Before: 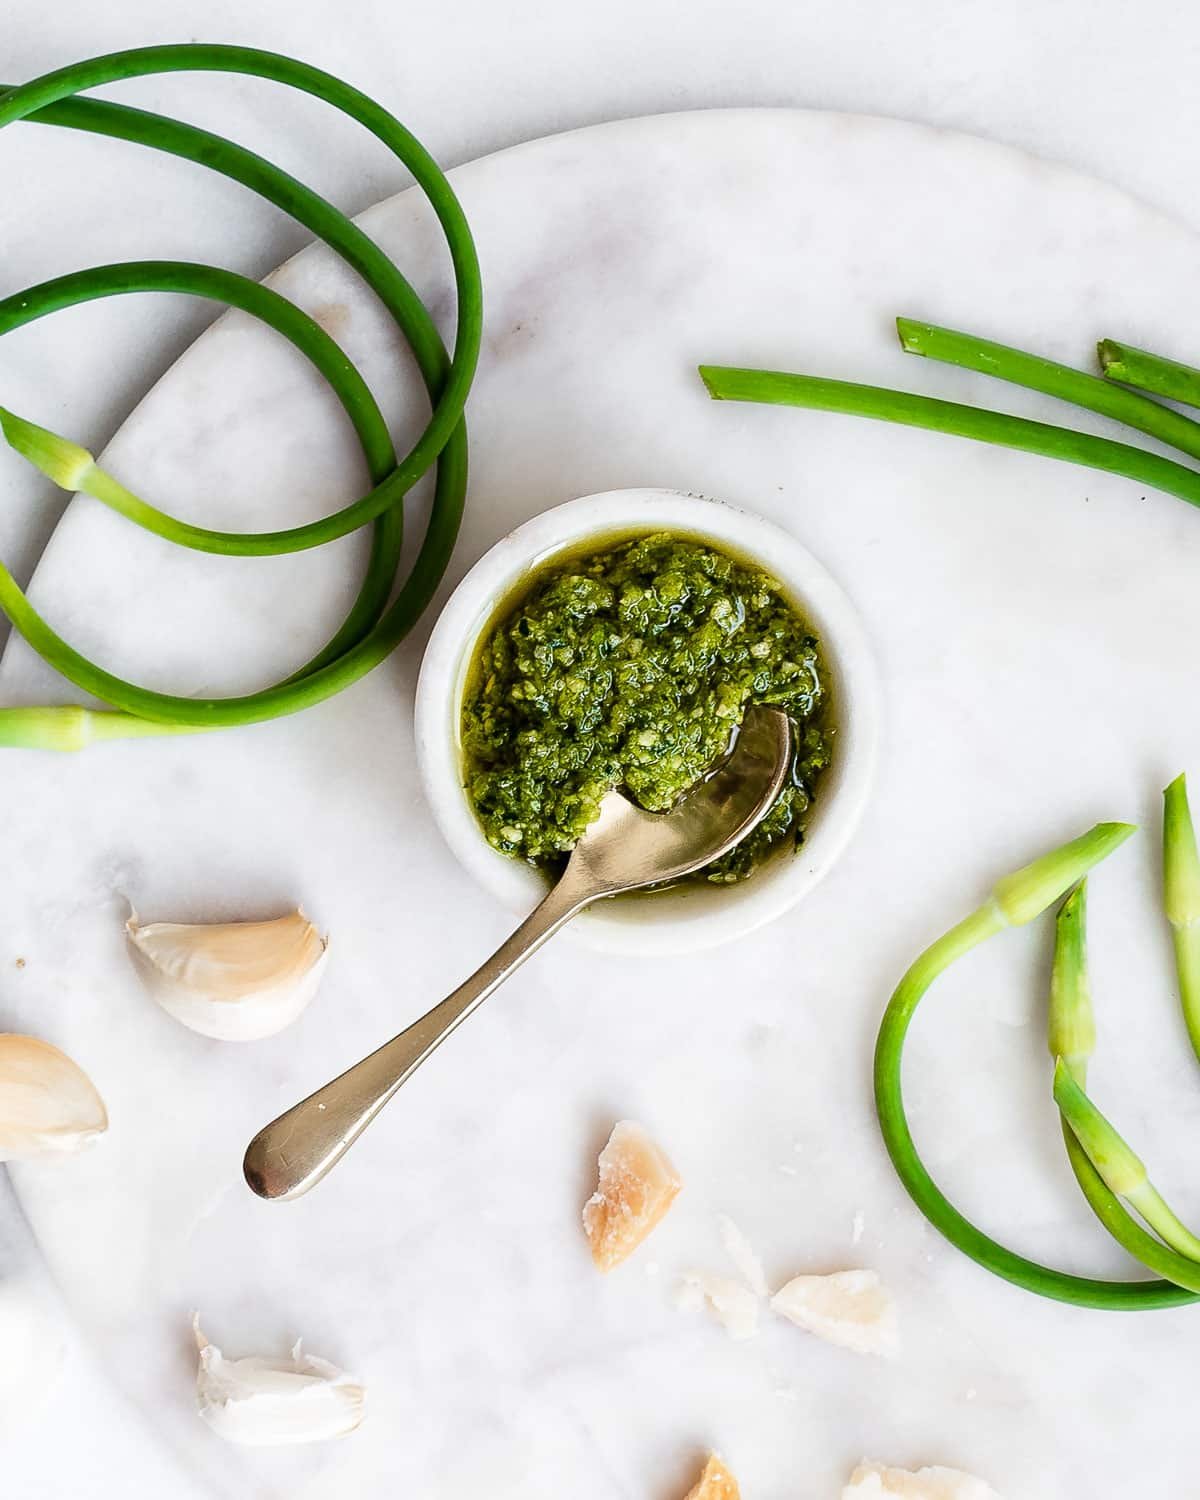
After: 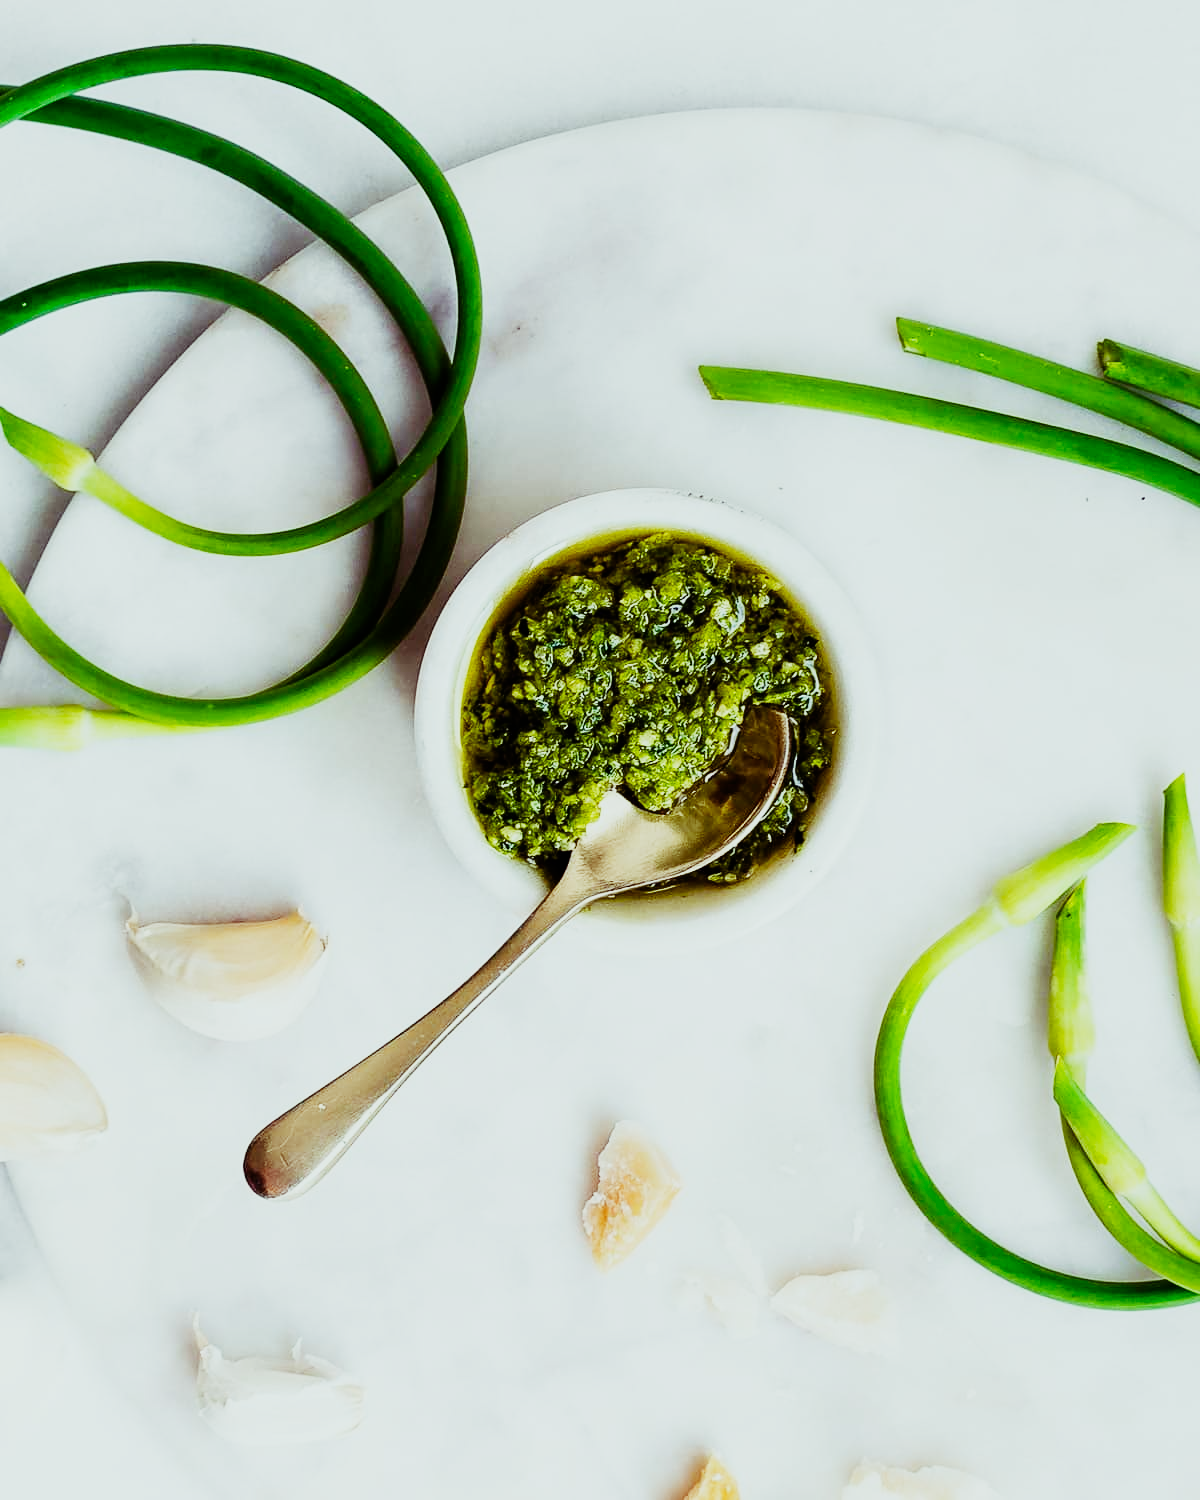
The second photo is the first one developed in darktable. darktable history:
color balance rgb: shadows lift › luminance 0.49%, shadows lift › chroma 6.83%, shadows lift › hue 300.29°, power › hue 208.98°, highlights gain › luminance 20.24%, highlights gain › chroma 2.73%, highlights gain › hue 173.85°, perceptual saturation grading › global saturation 18.05%
sigmoid: contrast 1.7, skew -0.2, preserve hue 0%, red attenuation 0.1, red rotation 0.035, green attenuation 0.1, green rotation -0.017, blue attenuation 0.15, blue rotation -0.052, base primaries Rec2020
